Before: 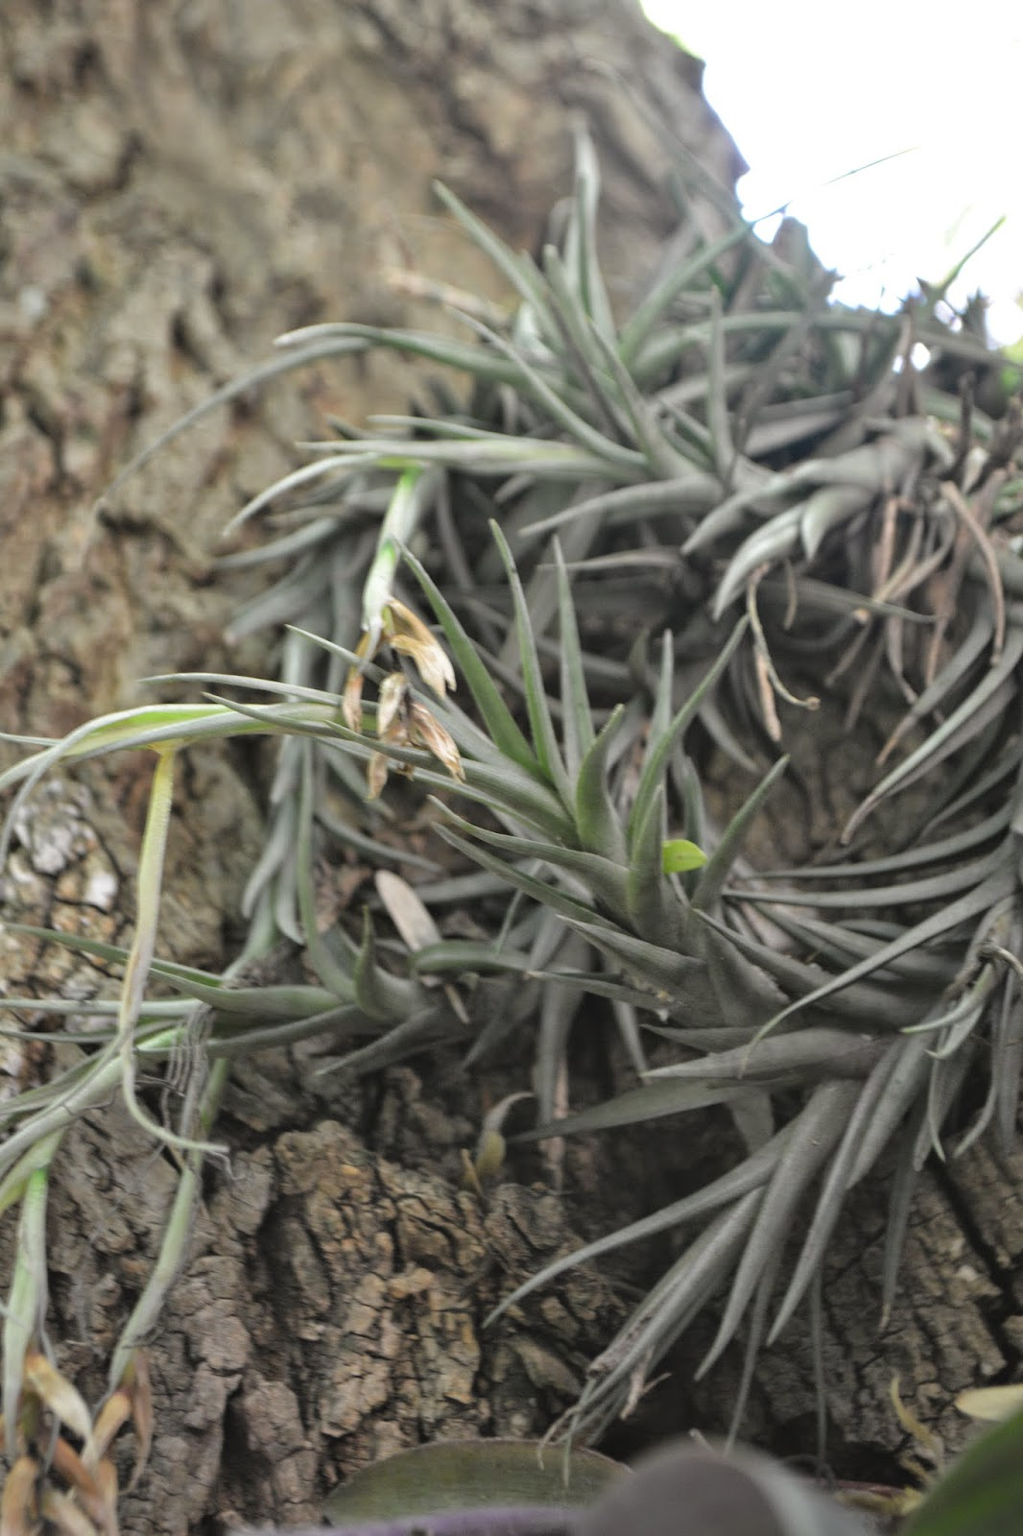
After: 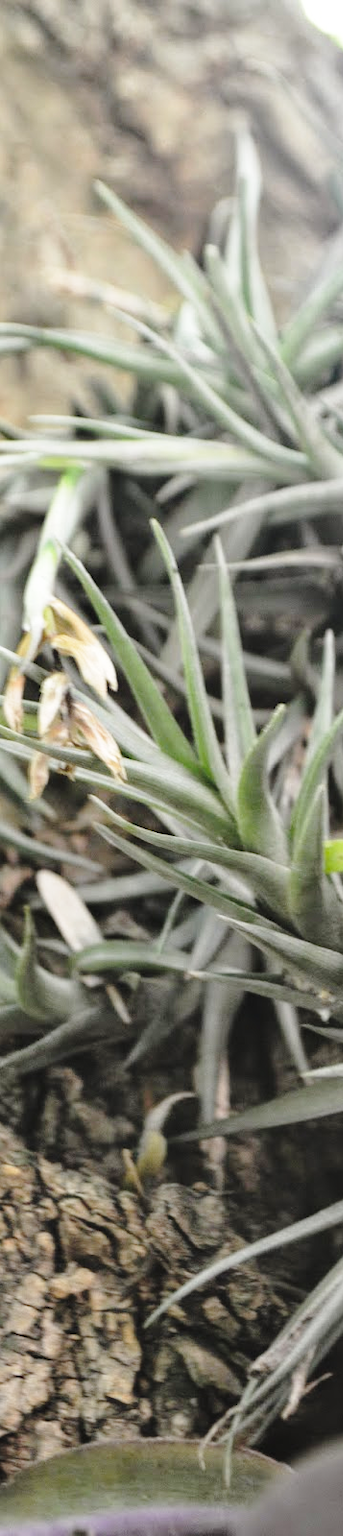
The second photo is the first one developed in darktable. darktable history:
crop: left 33.119%, right 33.28%
base curve: curves: ch0 [(0, 0) (0.028, 0.03) (0.121, 0.232) (0.46, 0.748) (0.859, 0.968) (1, 1)], preserve colors none
